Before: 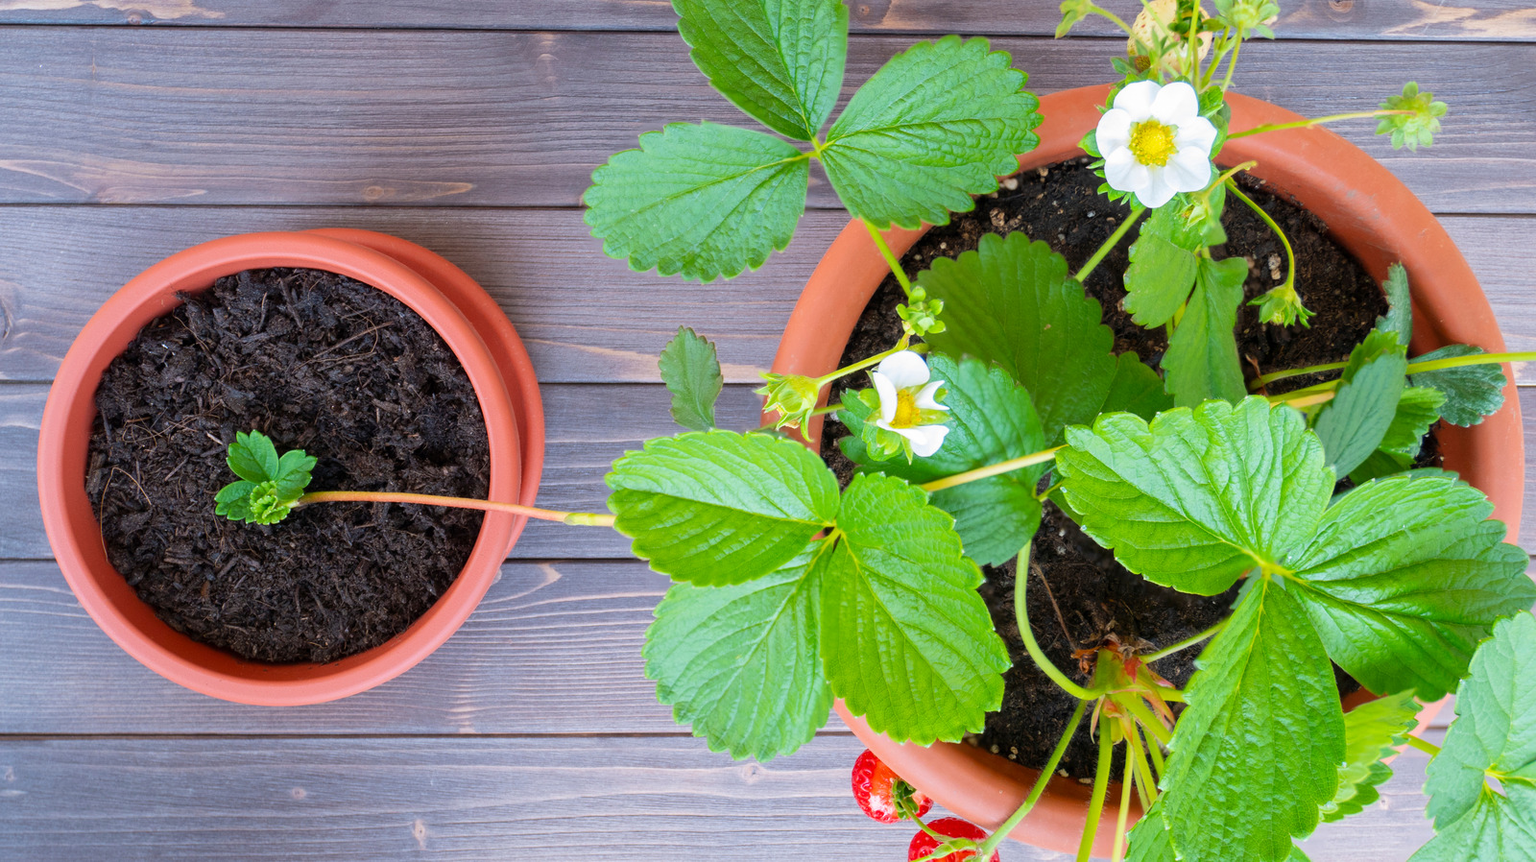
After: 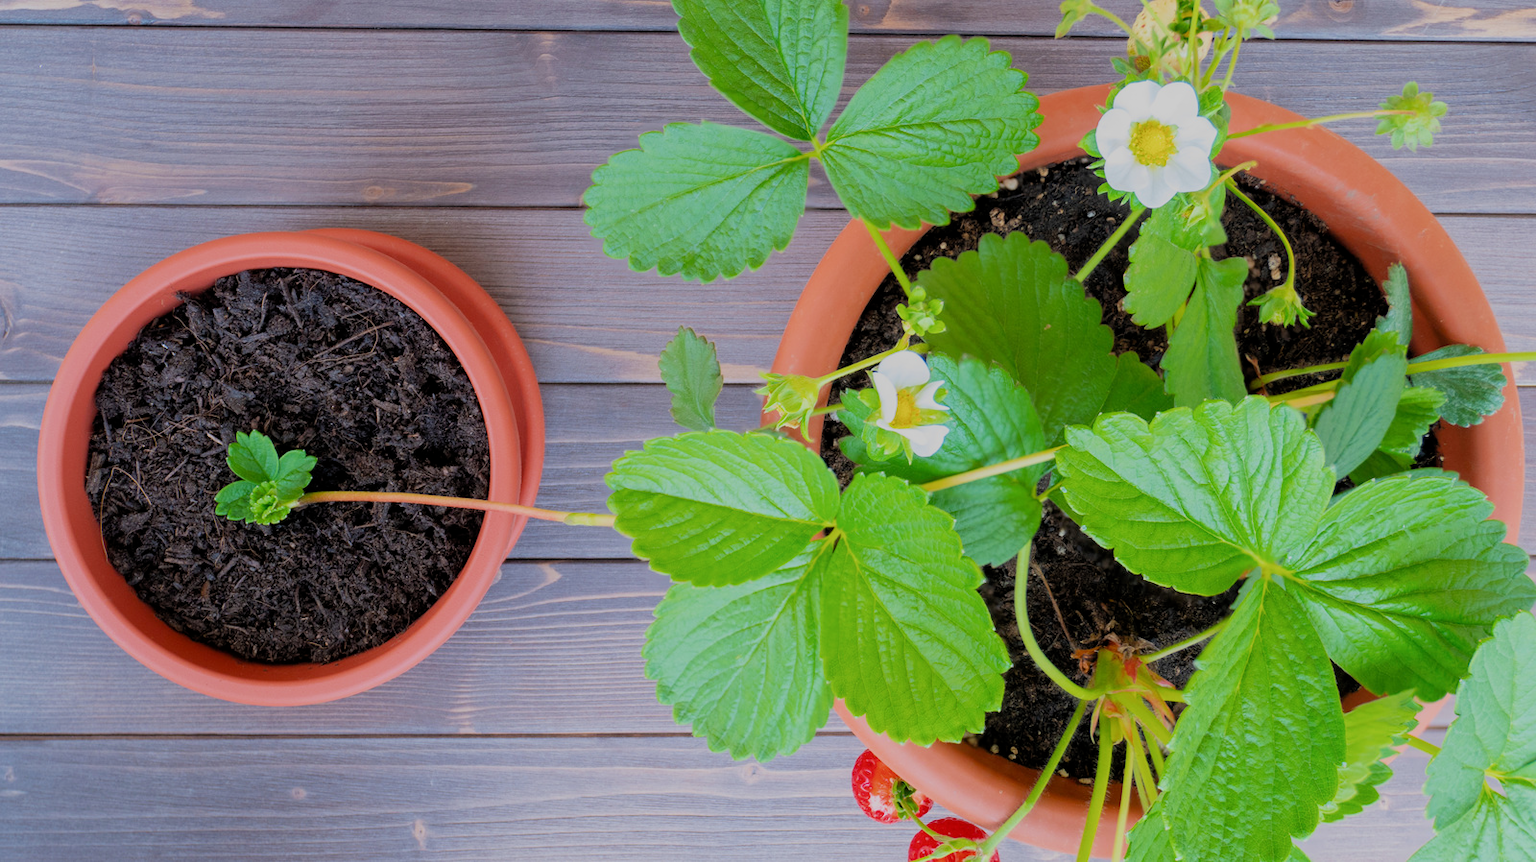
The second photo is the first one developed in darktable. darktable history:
shadows and highlights: shadows 0, highlights 40
filmic rgb: black relative exposure -8.79 EV, white relative exposure 4.98 EV, threshold 3 EV, target black luminance 0%, hardness 3.77, latitude 66.33%, contrast 0.822, shadows ↔ highlights balance 20%, color science v5 (2021), contrast in shadows safe, contrast in highlights safe, enable highlight reconstruction true
